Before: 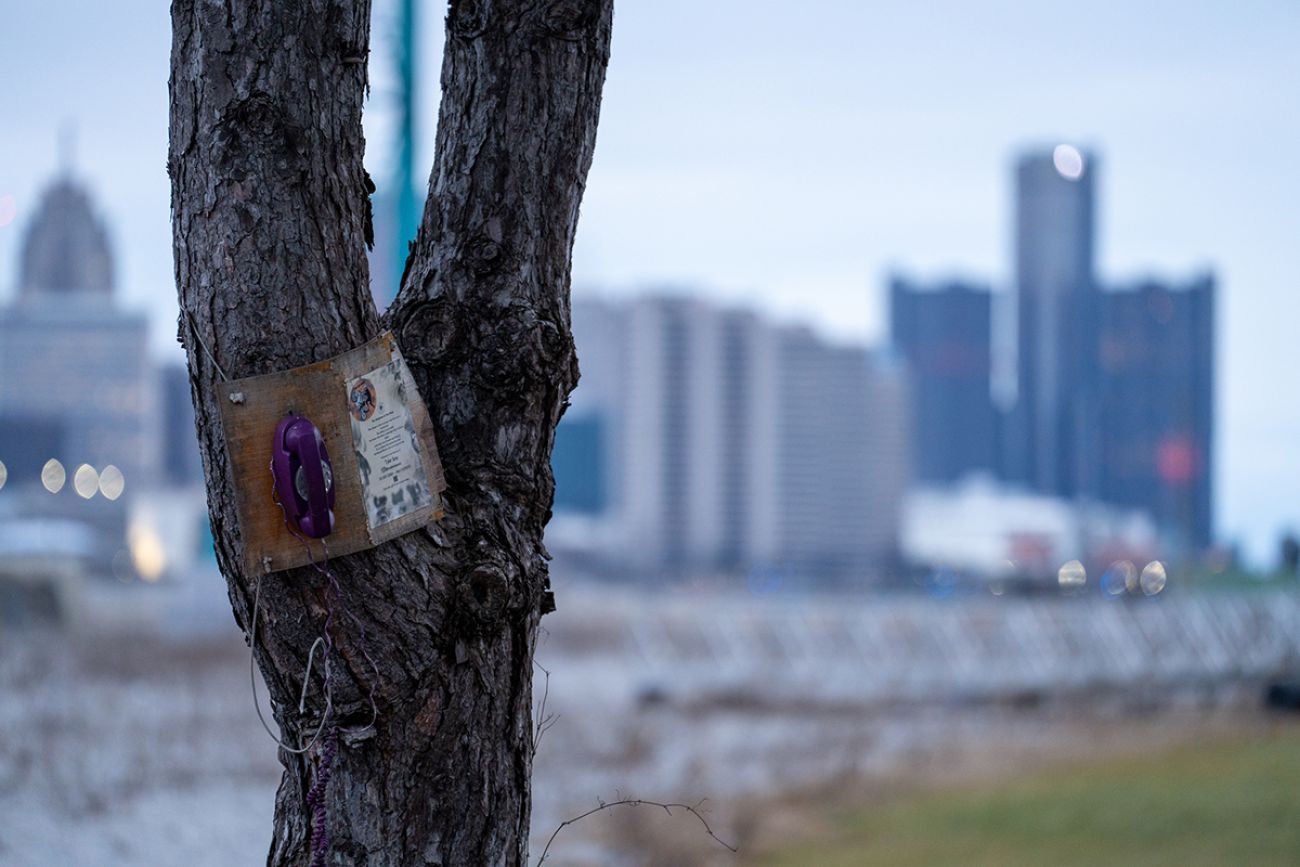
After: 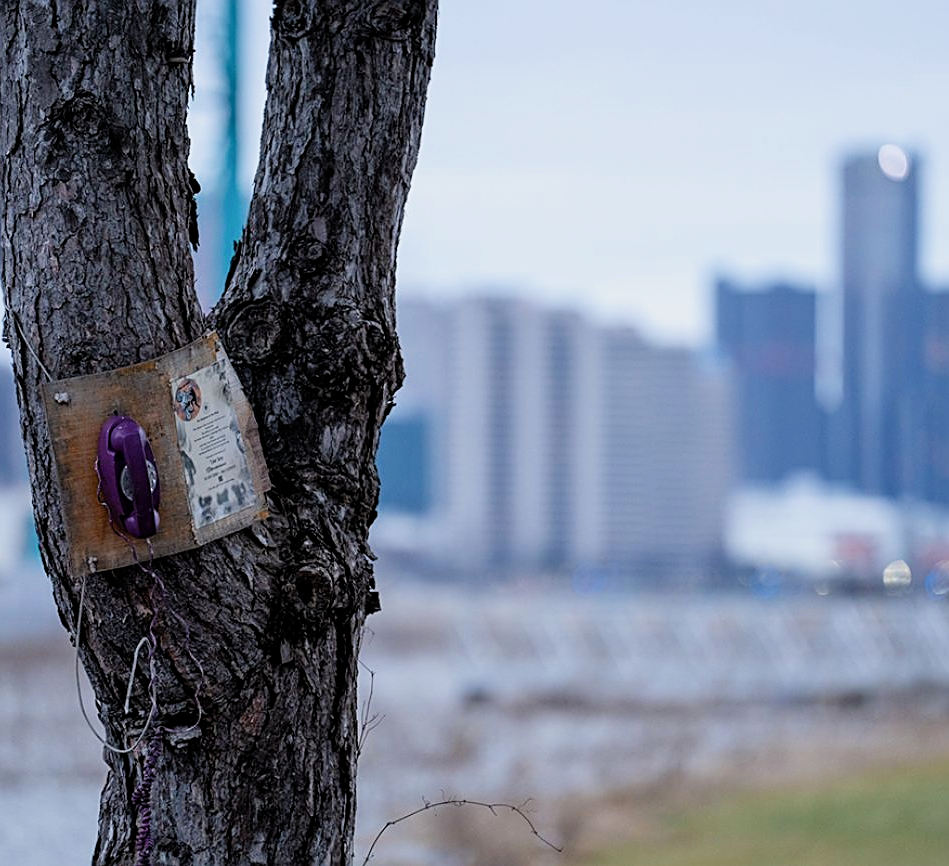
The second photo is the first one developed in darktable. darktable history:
crop: left 13.494%, top 0%, right 13.44%
sharpen: on, module defaults
filmic rgb: middle gray luminance 18.3%, black relative exposure -8.9 EV, white relative exposure 3.7 EV, target black luminance 0%, hardness 4.85, latitude 68.1%, contrast 0.952, highlights saturation mix 18.85%, shadows ↔ highlights balance 20.88%, iterations of high-quality reconstruction 0
exposure: exposure 0.564 EV, compensate exposure bias true, compensate highlight preservation false
